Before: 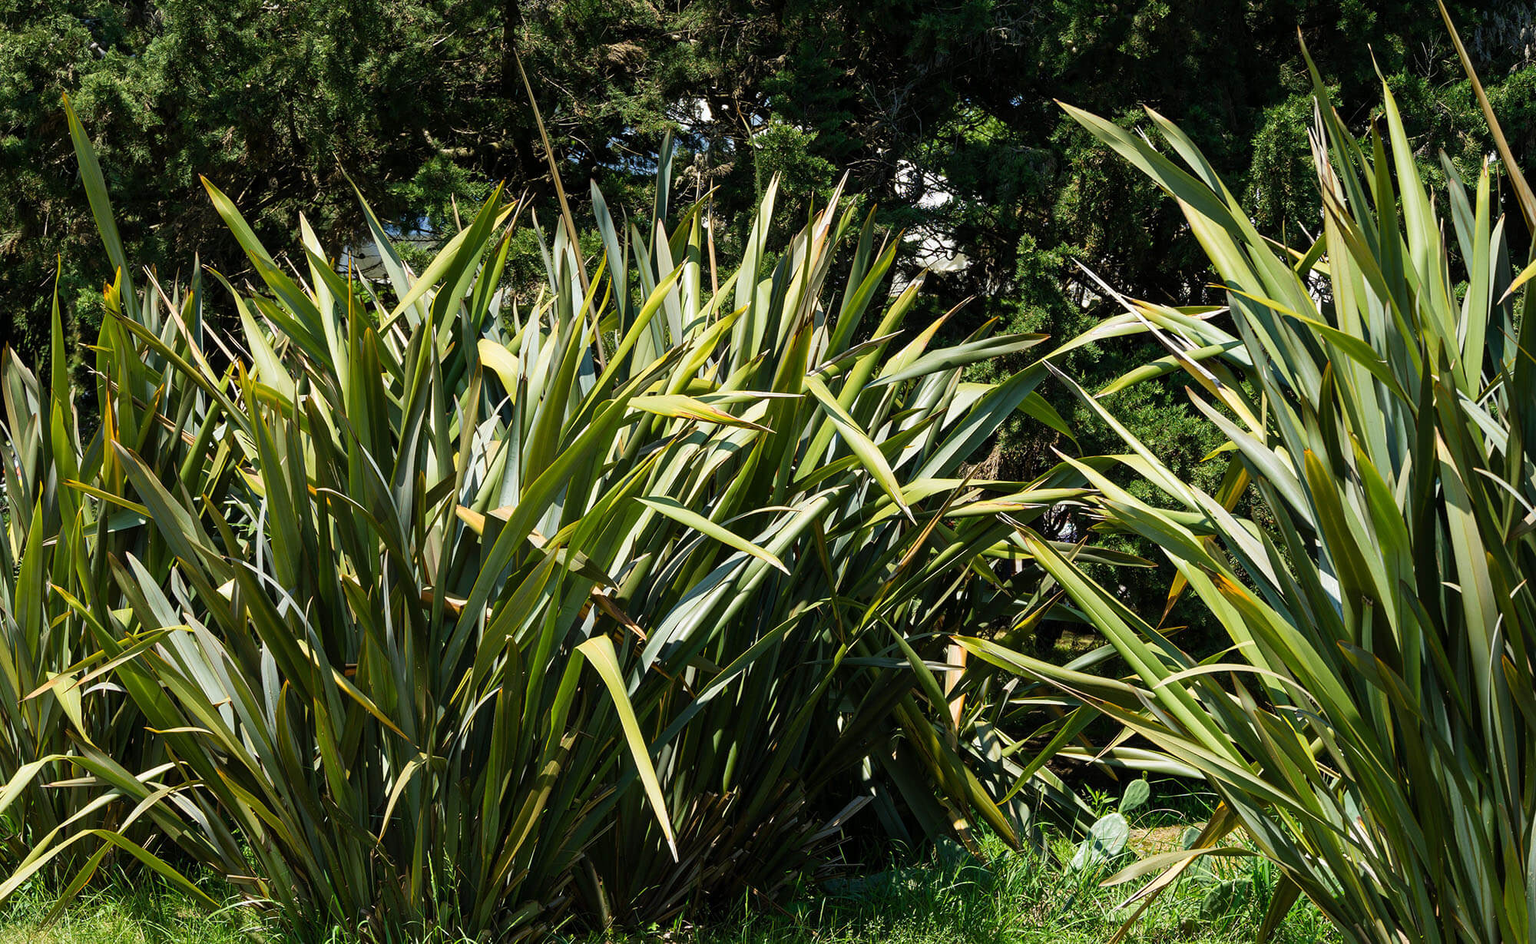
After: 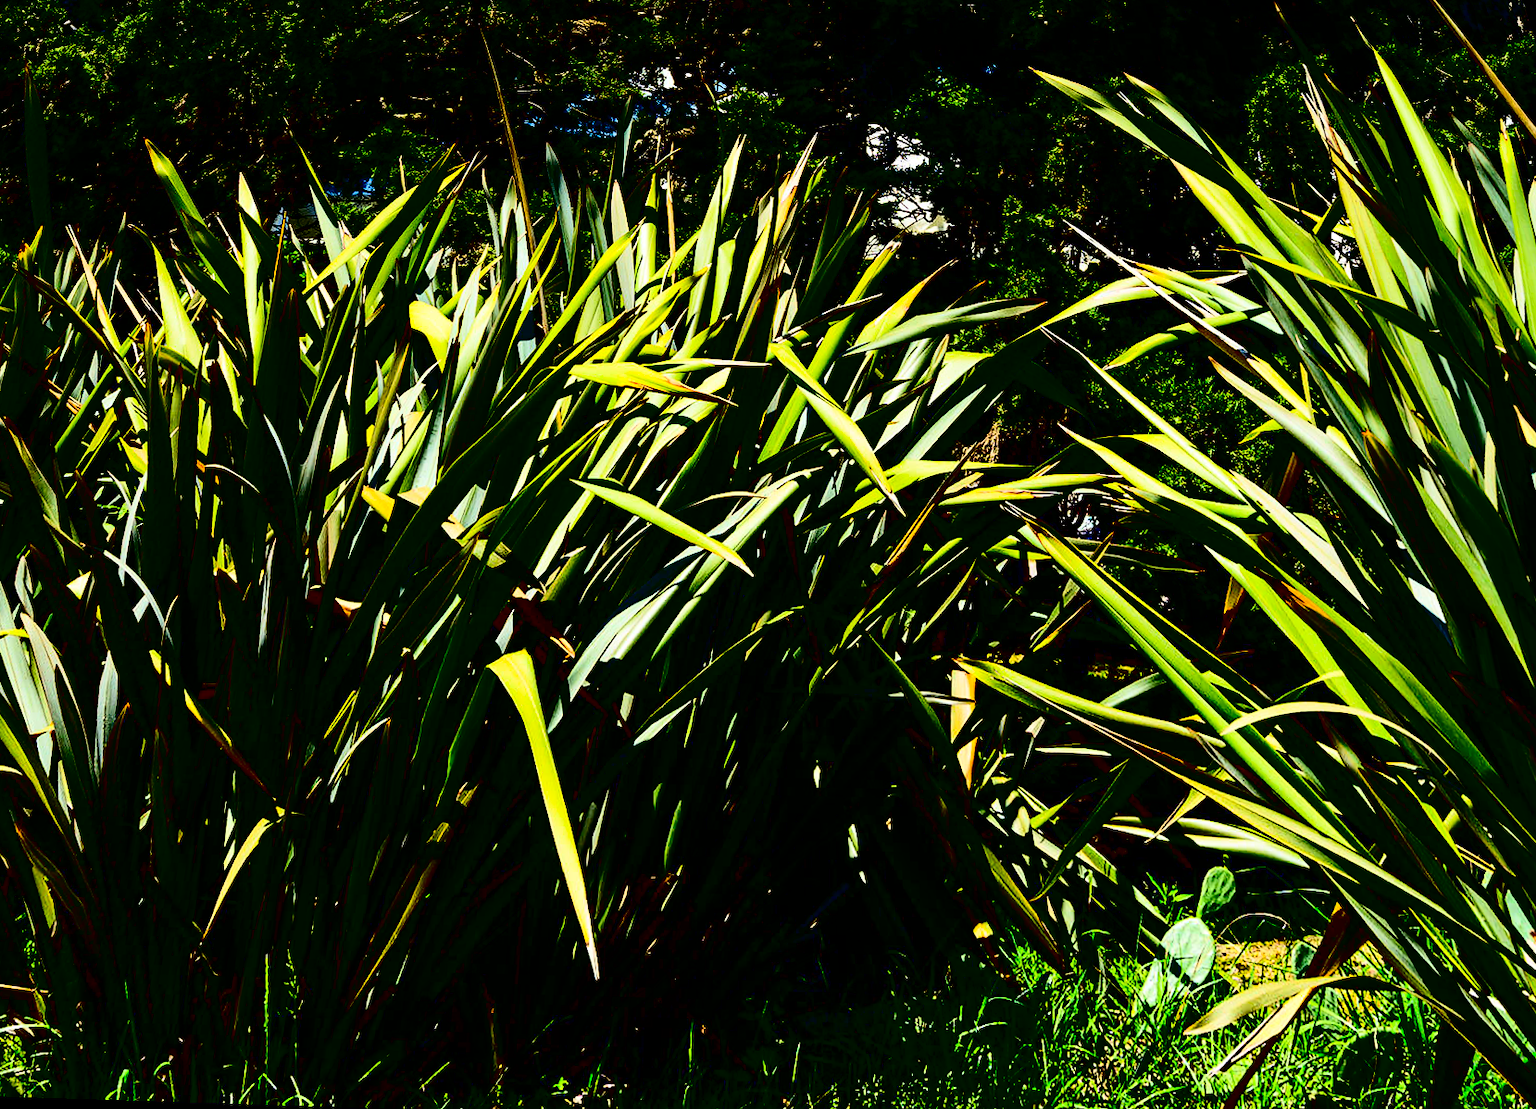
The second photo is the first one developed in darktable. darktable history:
rotate and perspective: rotation 0.72°, lens shift (vertical) -0.352, lens shift (horizontal) -0.051, crop left 0.152, crop right 0.859, crop top 0.019, crop bottom 0.964
contrast brightness saturation: contrast 0.77, brightness -1, saturation 1
